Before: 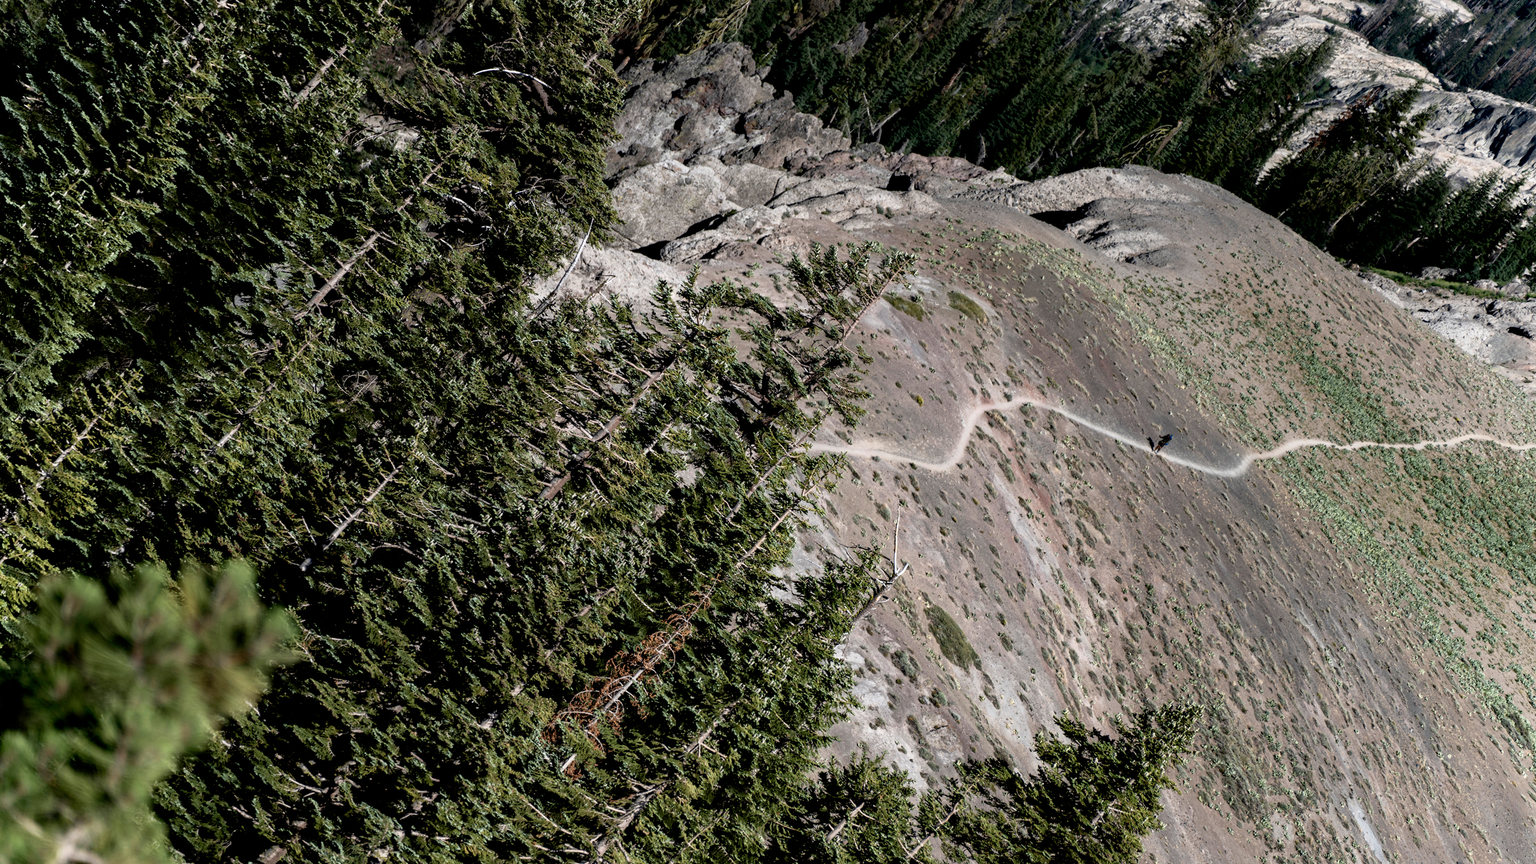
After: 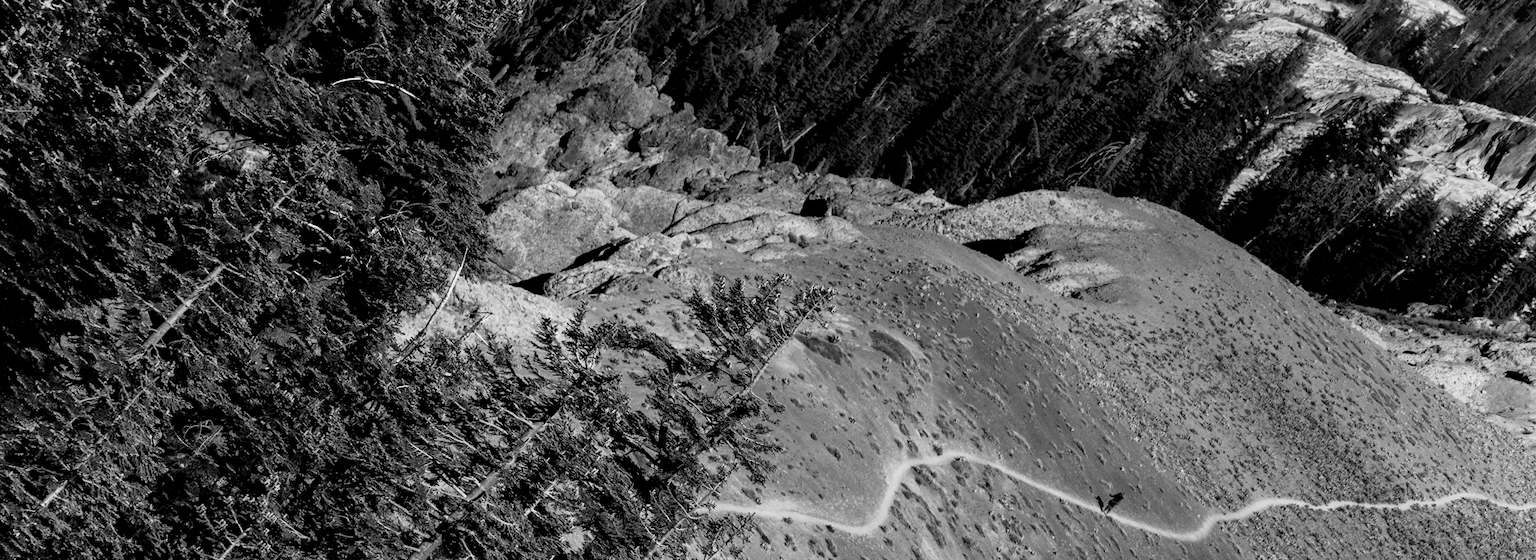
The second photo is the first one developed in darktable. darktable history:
color calibration: output gray [0.18, 0.41, 0.41, 0], gray › normalize channels true, illuminant same as pipeline (D50), adaptation XYZ, x 0.346, y 0.359, gamut compression 0
crop and rotate: left 11.812%, bottom 42.776%
